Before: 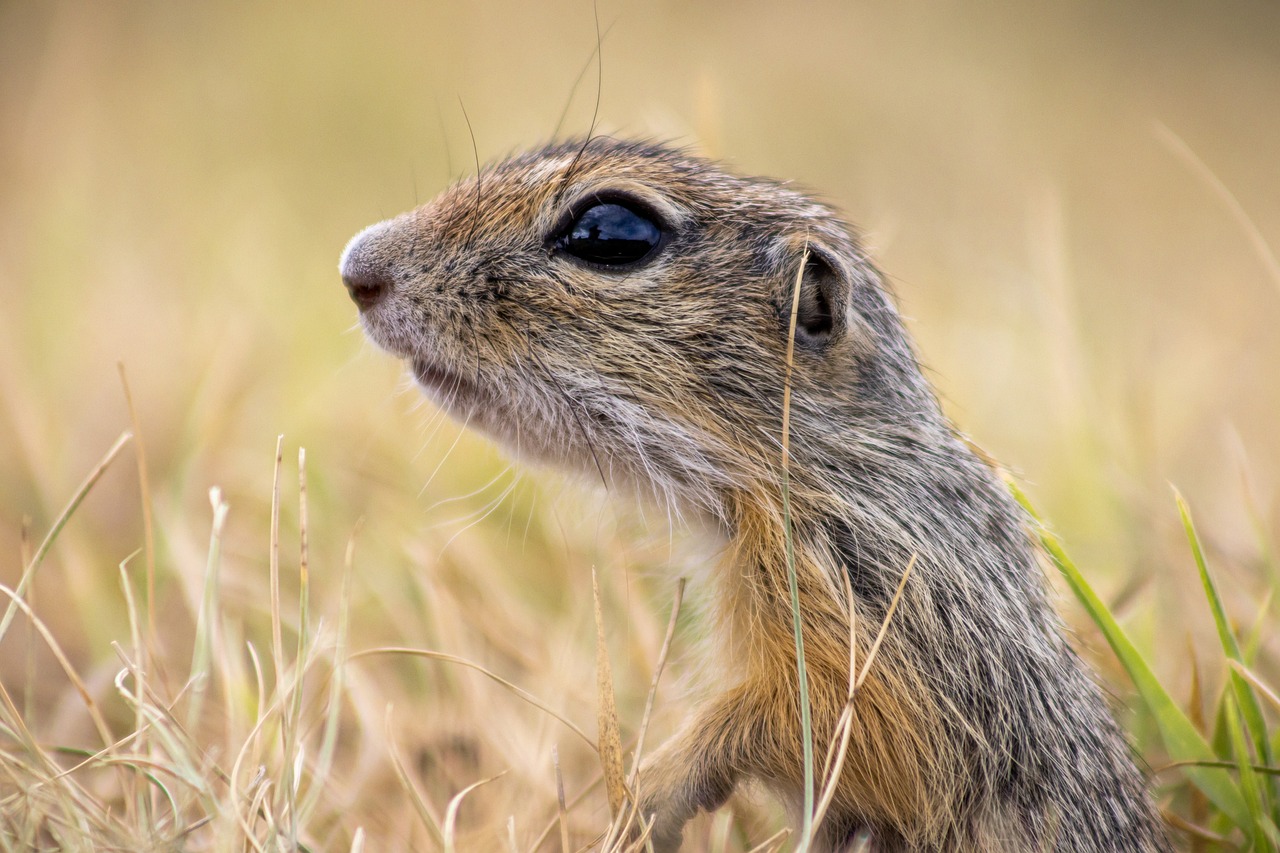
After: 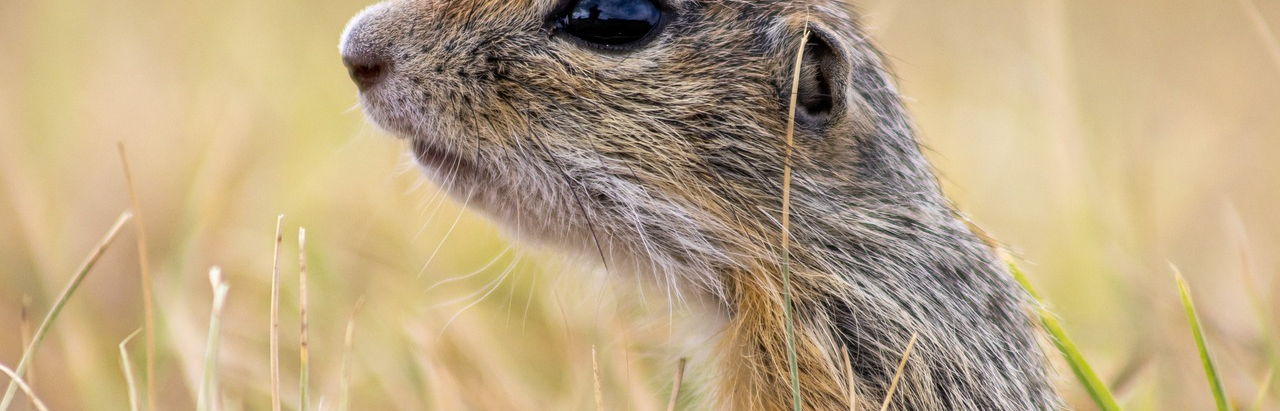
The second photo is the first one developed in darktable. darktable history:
crop and rotate: top 25.941%, bottom 25.767%
